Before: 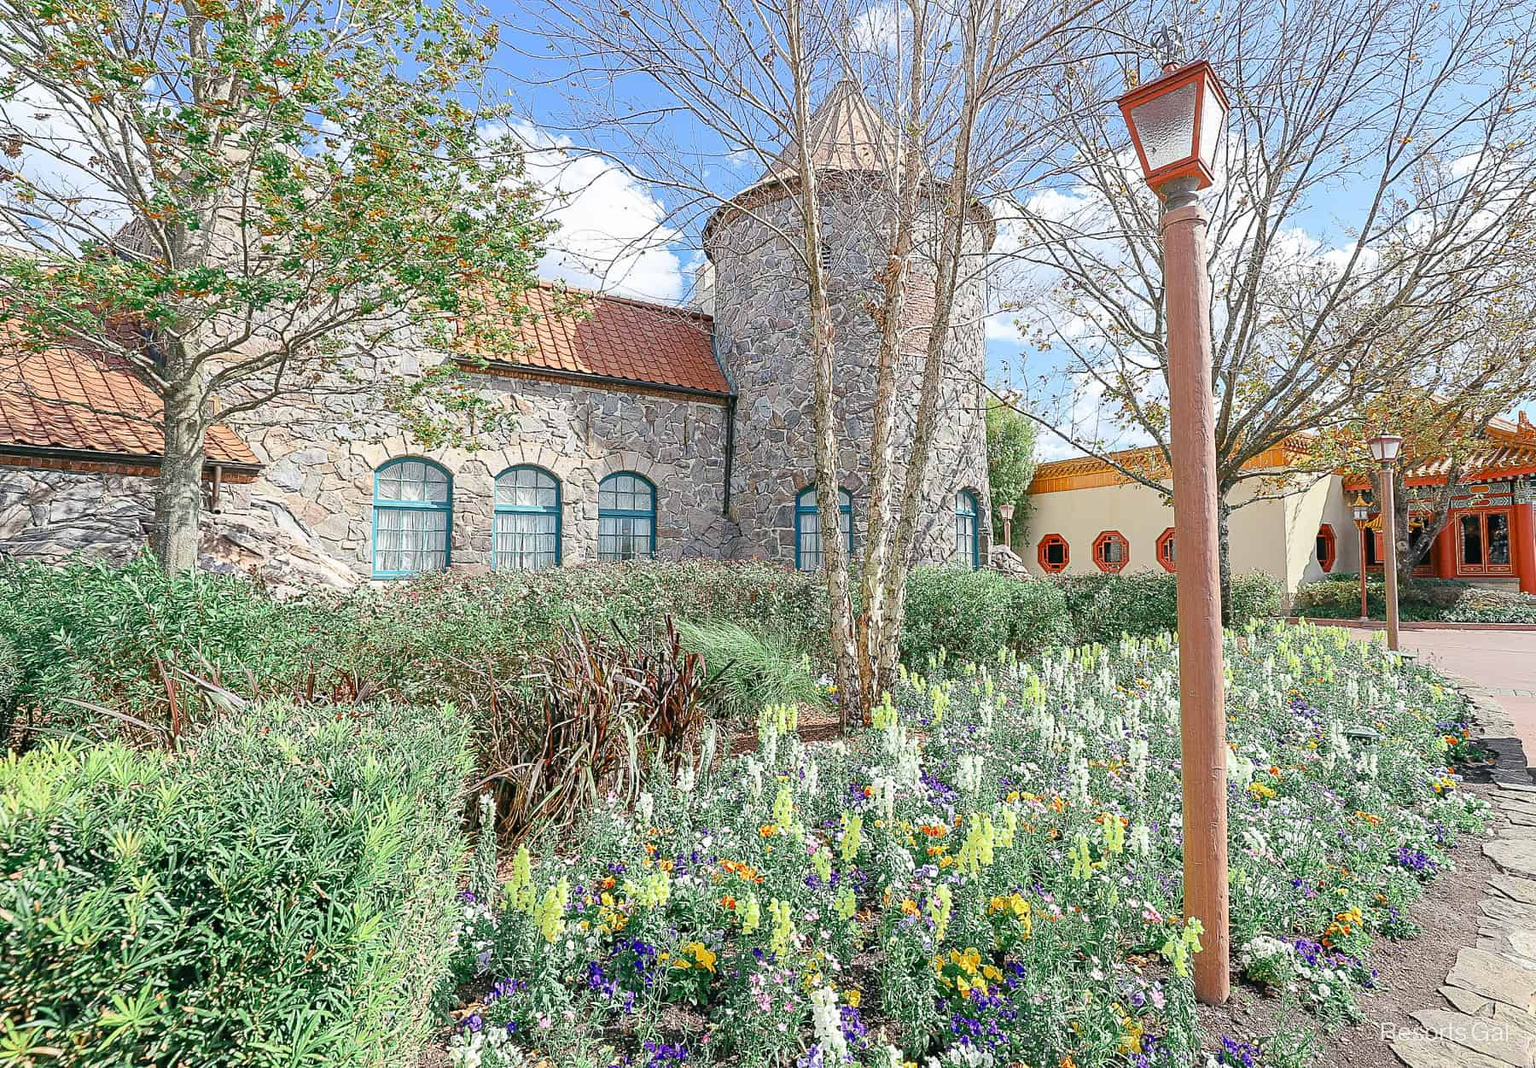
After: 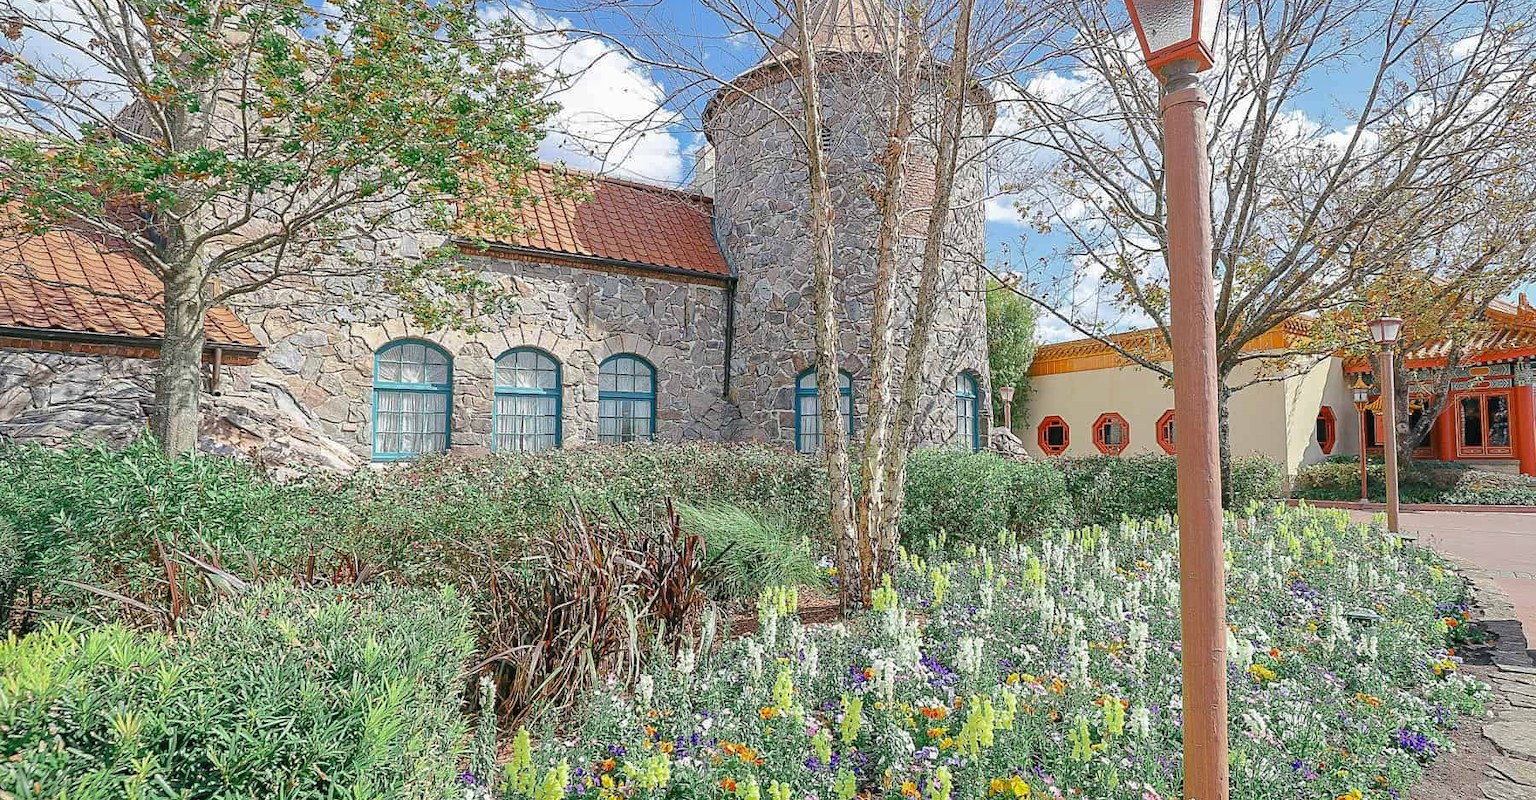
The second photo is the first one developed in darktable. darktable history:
crop: top 11.038%, bottom 13.962%
shadows and highlights: shadows 40, highlights -60
